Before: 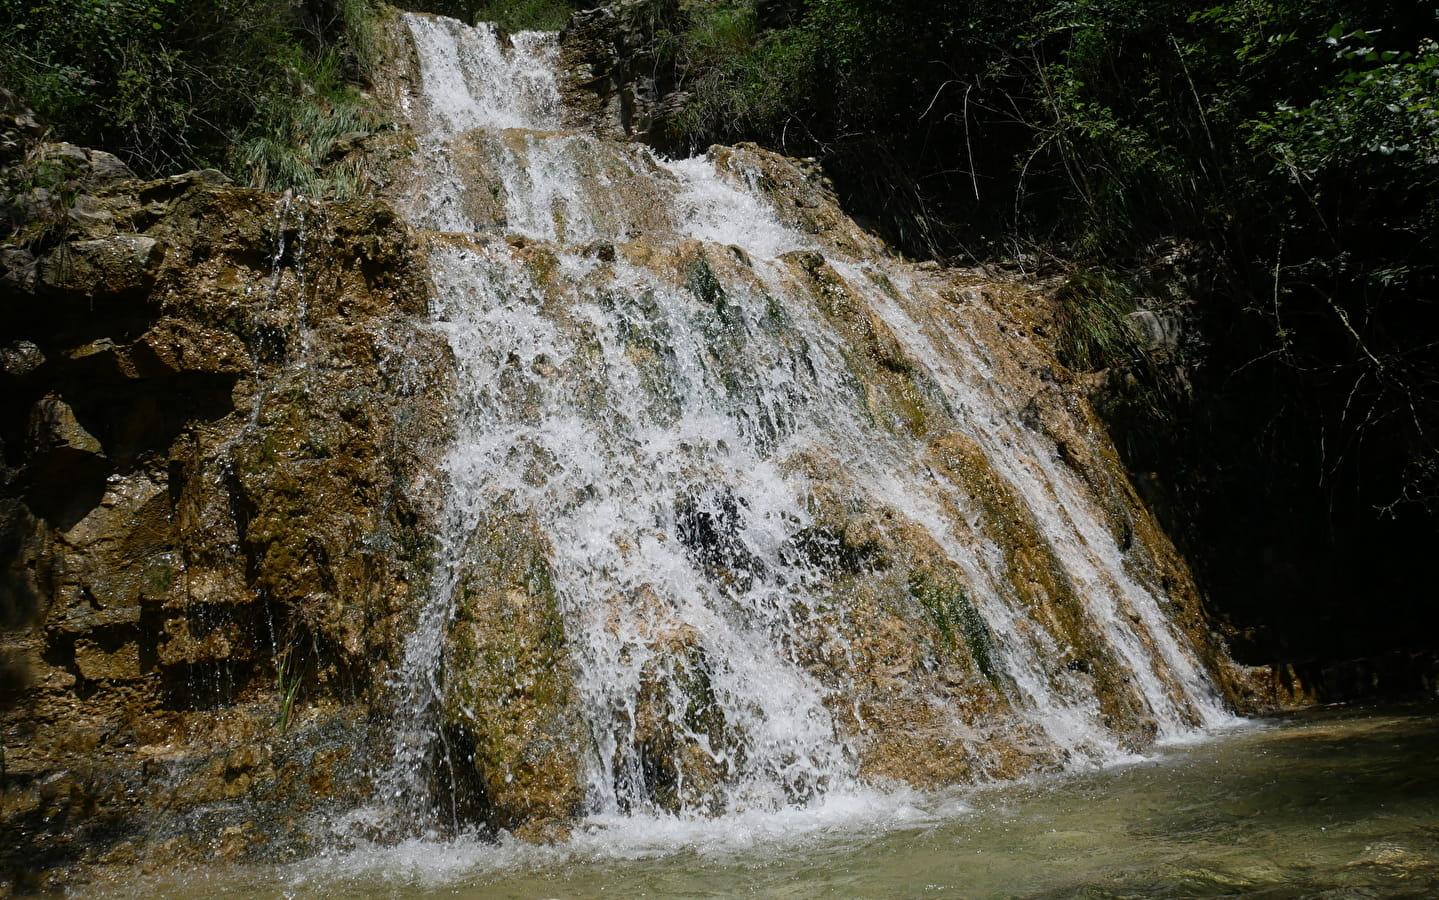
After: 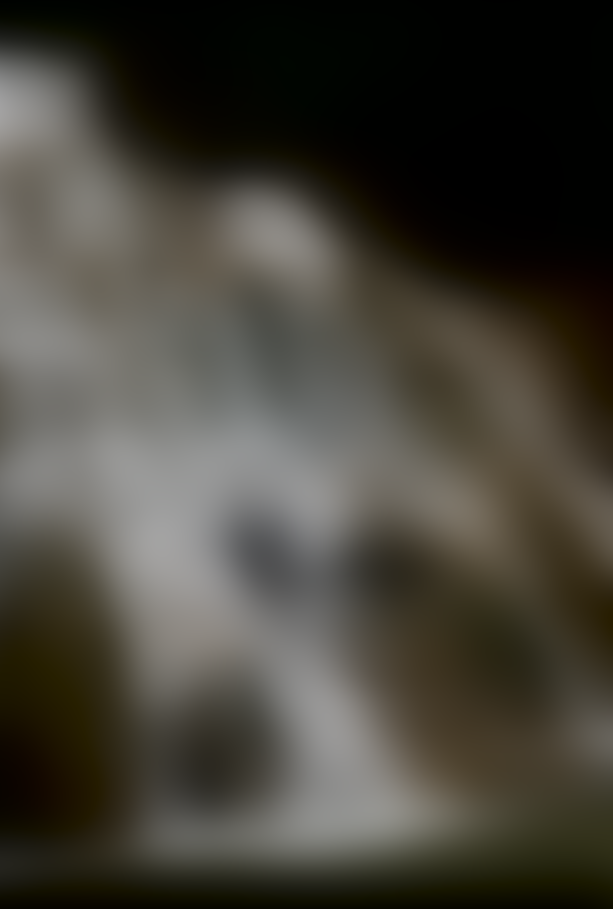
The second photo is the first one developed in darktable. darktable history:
lowpass: radius 31.92, contrast 1.72, brightness -0.98, saturation 0.94
rotate and perspective: lens shift (vertical) 0.048, lens shift (horizontal) -0.024, automatic cropping off
crop: left 31.229%, right 27.105%
